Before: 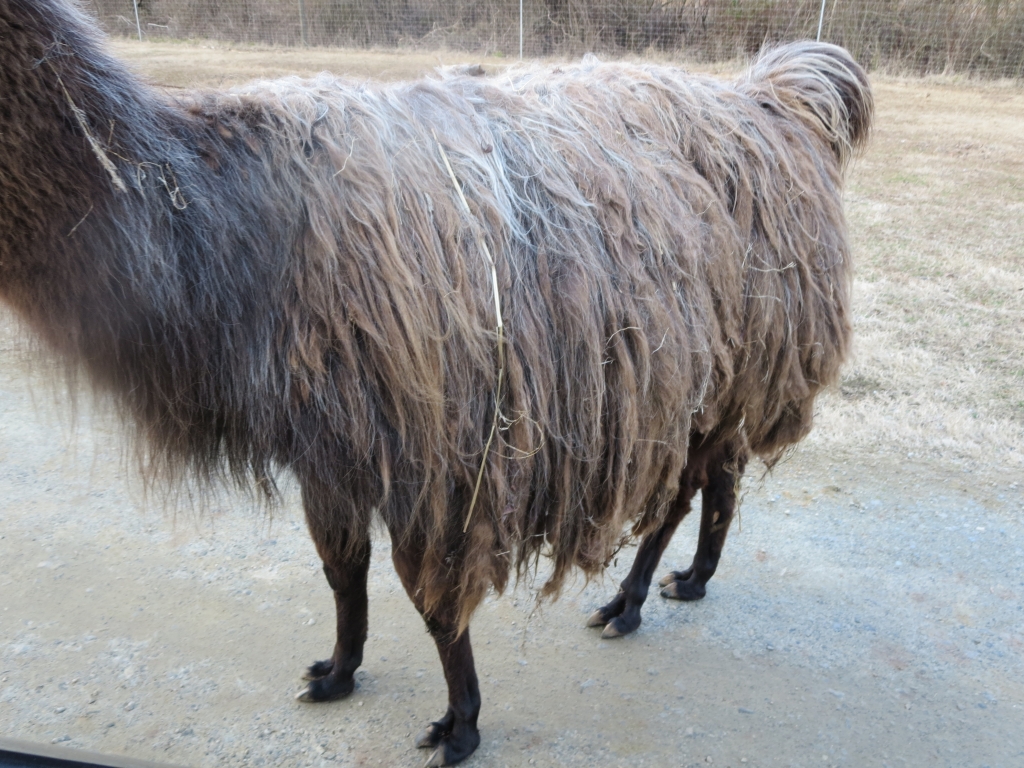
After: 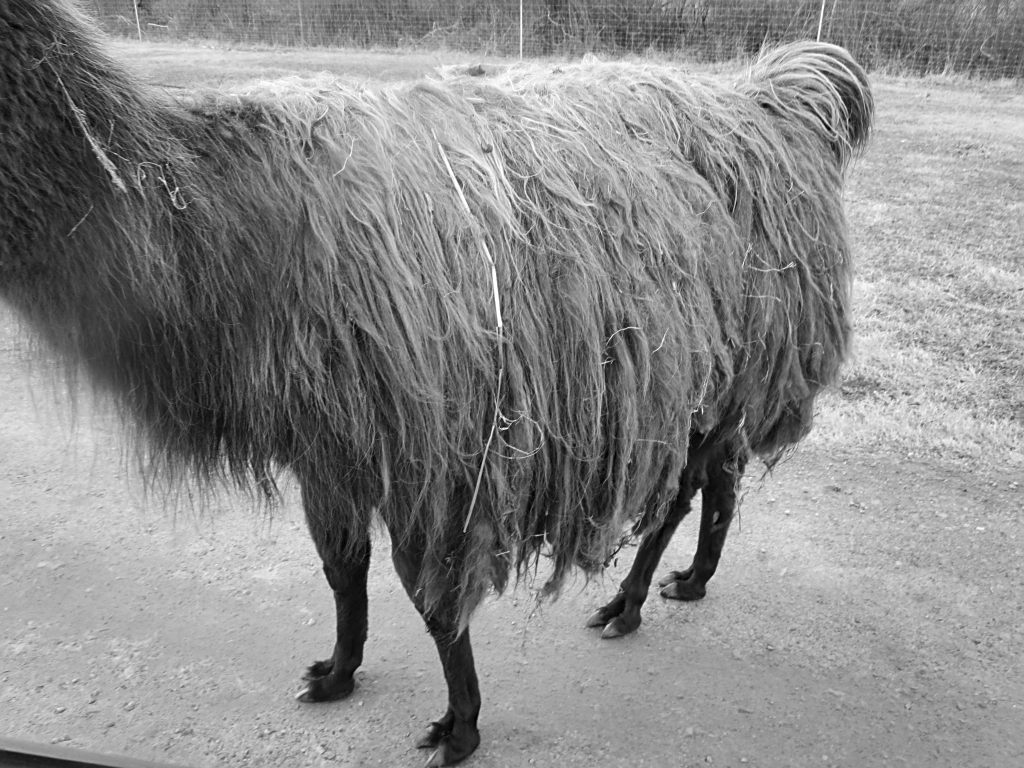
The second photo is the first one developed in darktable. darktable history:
sharpen: on, module defaults
exposure: compensate highlight preservation false
shadows and highlights: radius 108.52, shadows 23.73, highlights -59.32, low approximation 0.01, soften with gaussian
monochrome: on, module defaults
